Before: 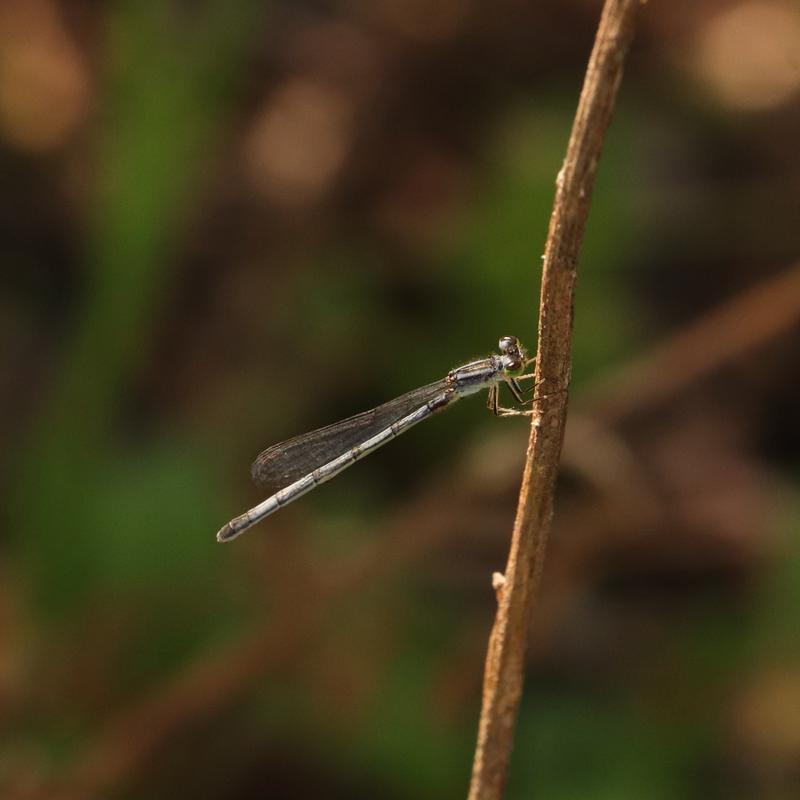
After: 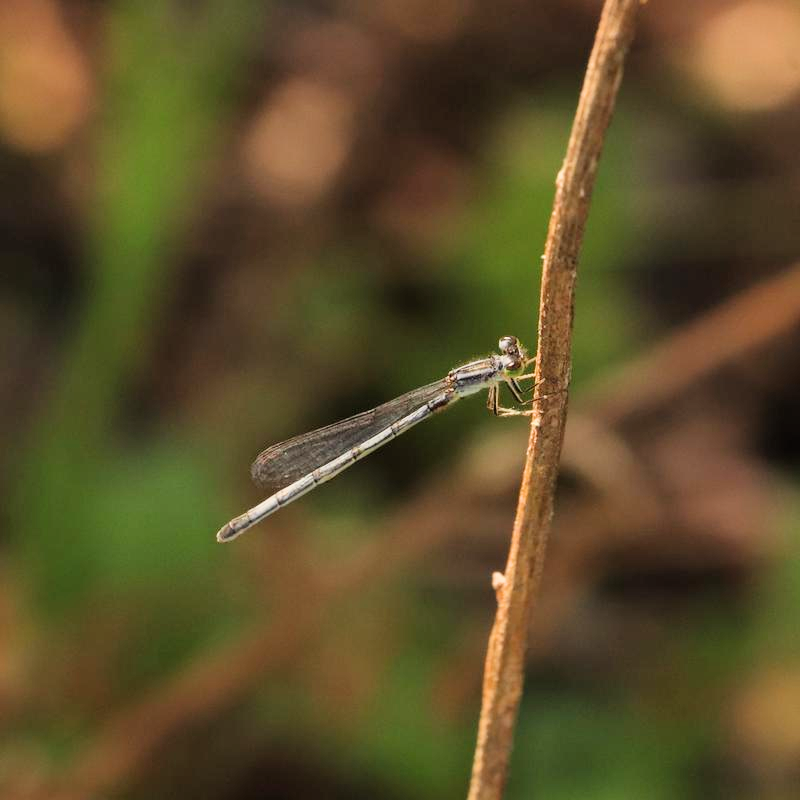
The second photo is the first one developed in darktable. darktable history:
filmic rgb: black relative exposure -7.65 EV, white relative exposure 4.56 EV, hardness 3.61, color science v6 (2022)
exposure: exposure 1.137 EV, compensate highlight preservation false
